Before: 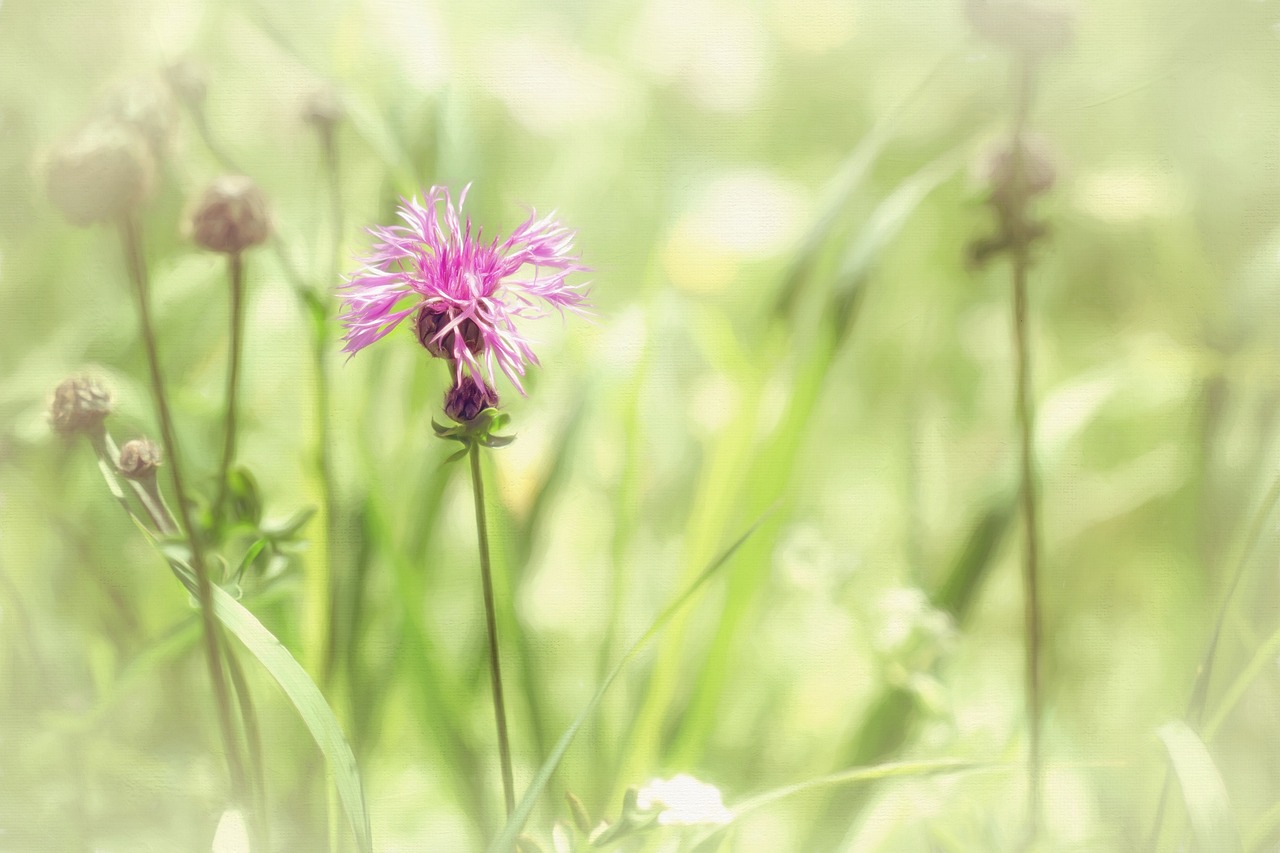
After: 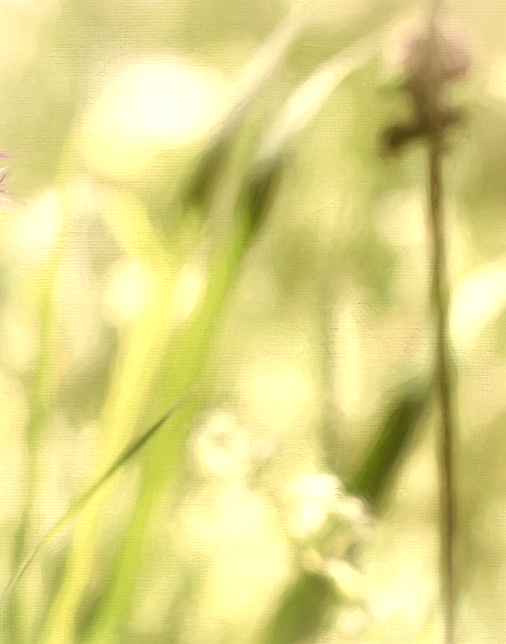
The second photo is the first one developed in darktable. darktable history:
white balance: red 1.127, blue 0.943
crop: left 45.721%, top 13.393%, right 14.118%, bottom 10.01%
local contrast: mode bilateral grid, contrast 44, coarseness 69, detail 214%, midtone range 0.2
